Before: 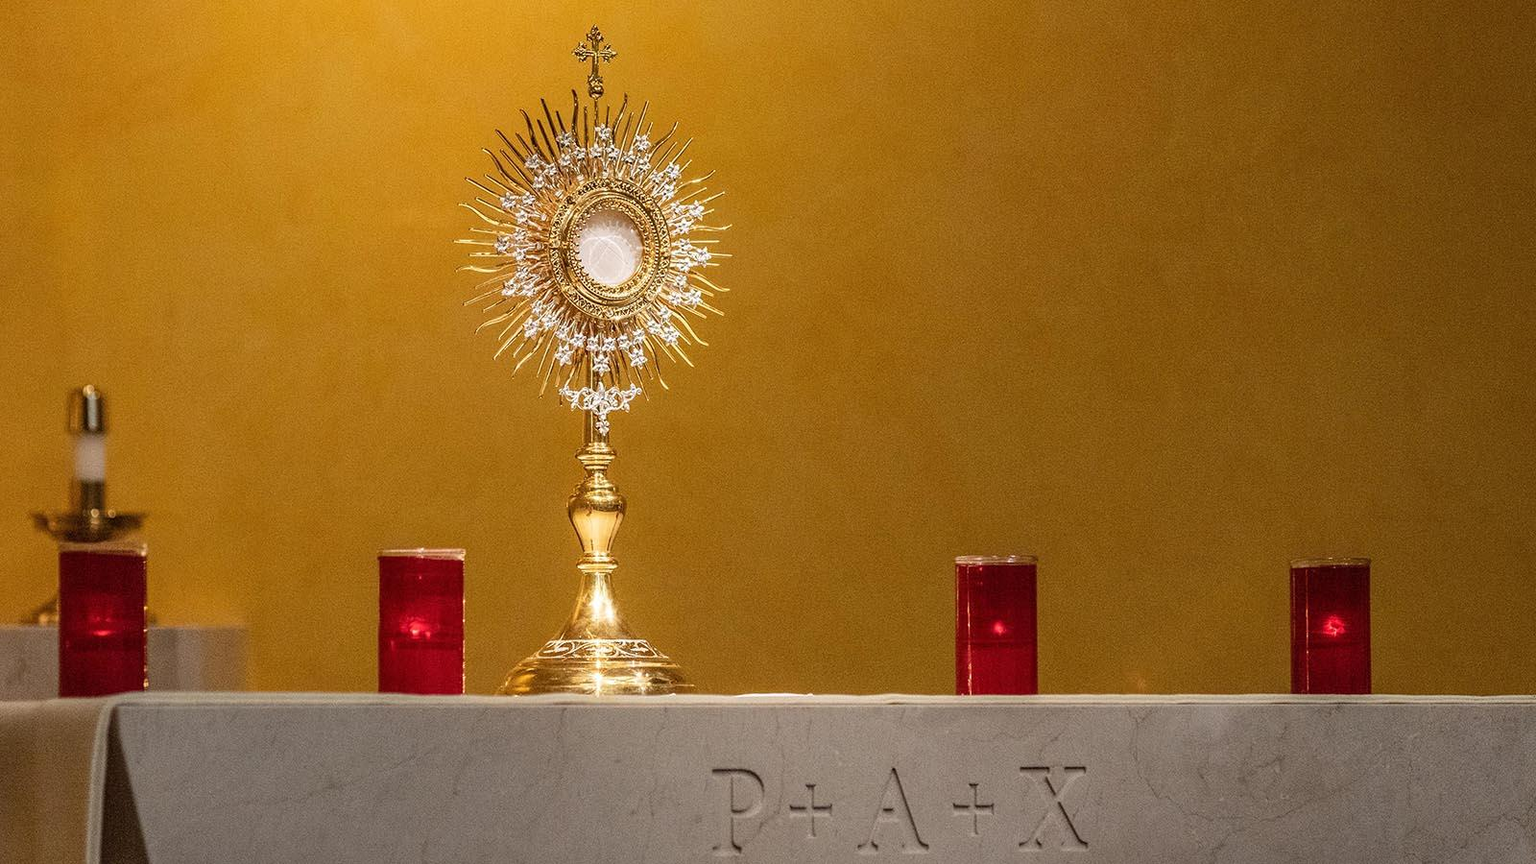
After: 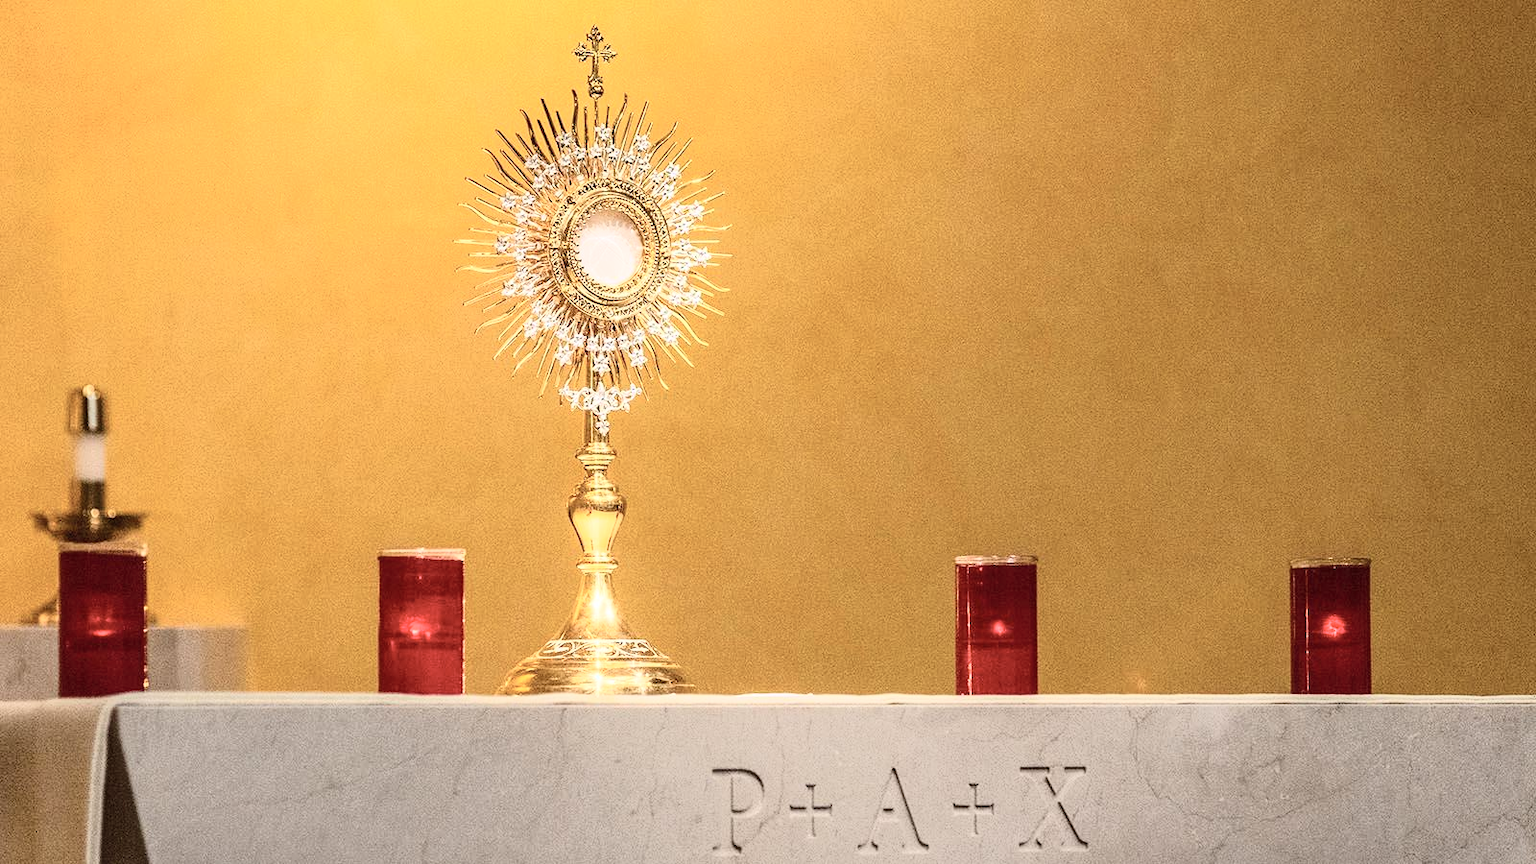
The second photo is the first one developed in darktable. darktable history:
tone curve: curves: ch0 [(0, 0) (0.003, 0.003) (0.011, 0.013) (0.025, 0.029) (0.044, 0.052) (0.069, 0.082) (0.1, 0.118) (0.136, 0.161) (0.177, 0.21) (0.224, 0.27) (0.277, 0.38) (0.335, 0.49) (0.399, 0.594) (0.468, 0.692) (0.543, 0.794) (0.623, 0.857) (0.709, 0.919) (0.801, 0.955) (0.898, 0.978) (1, 1)], color space Lab, independent channels, preserve colors none
